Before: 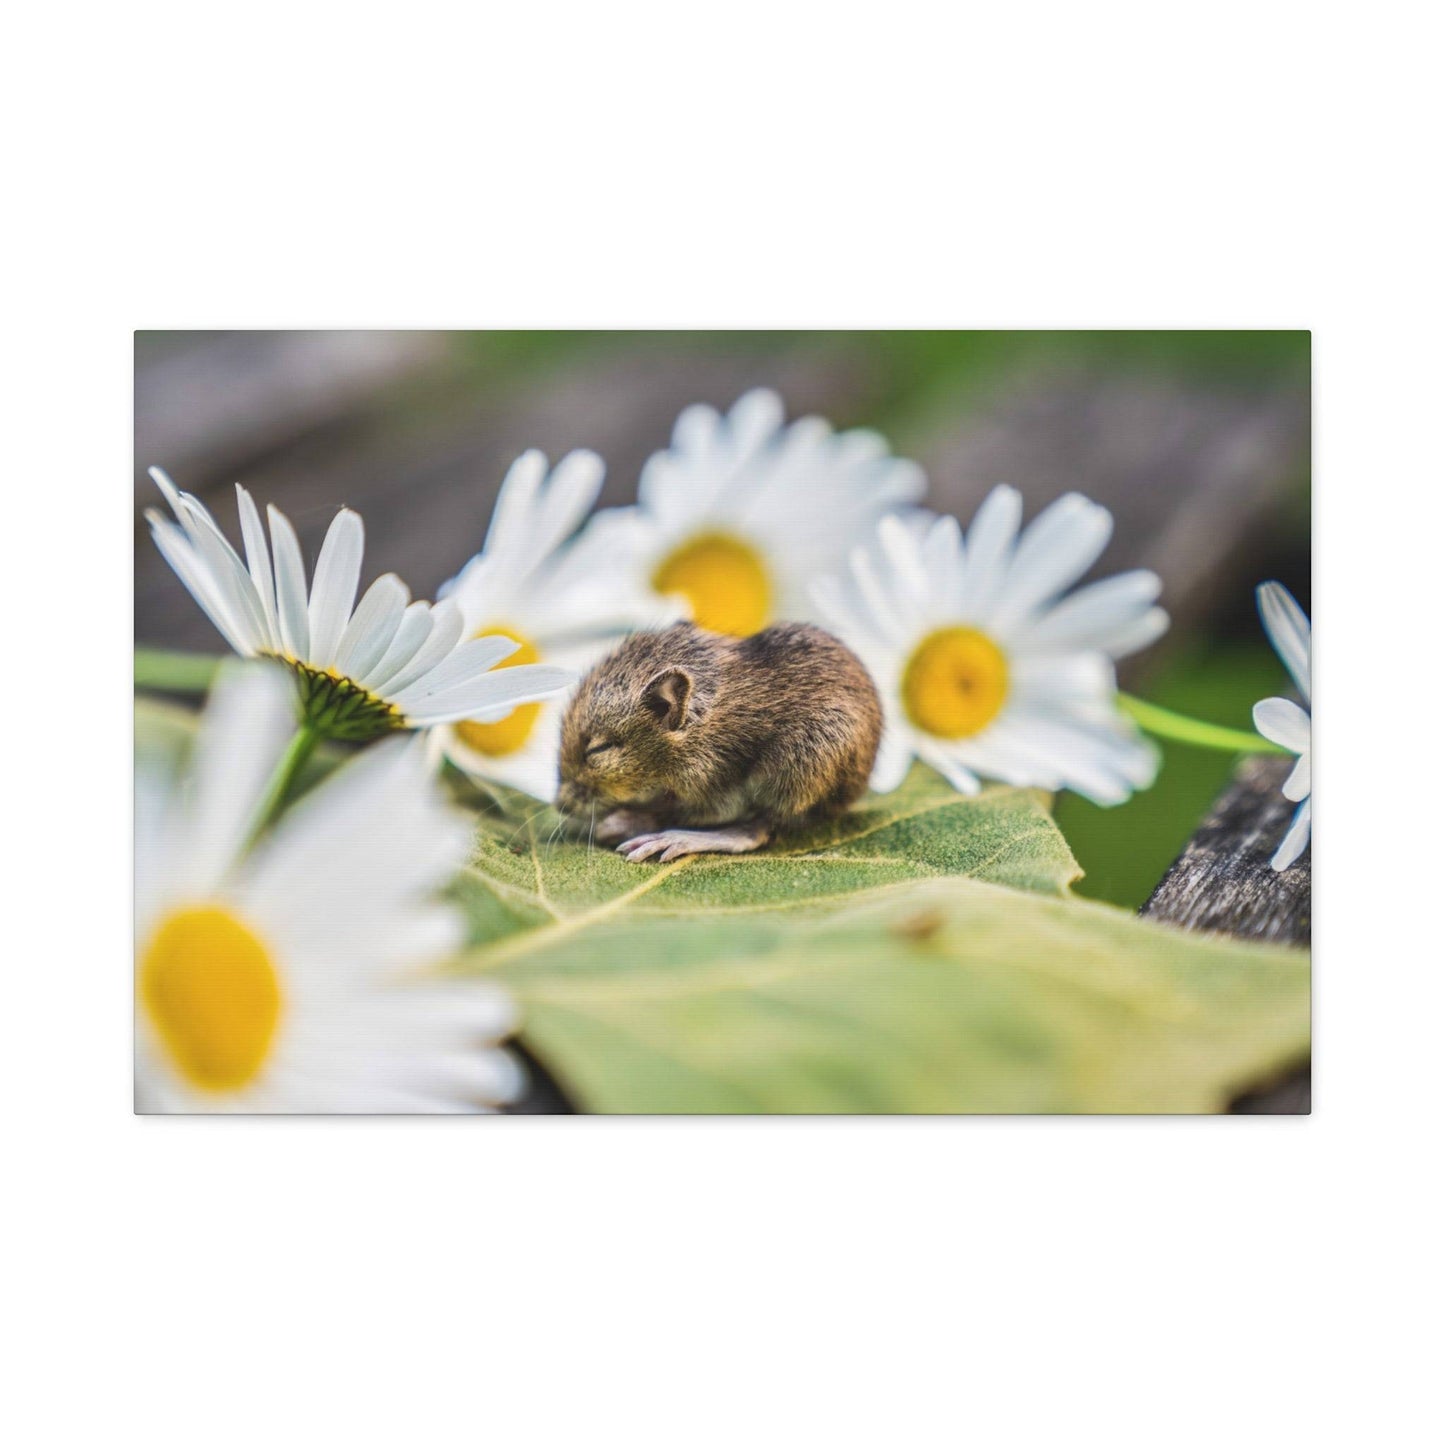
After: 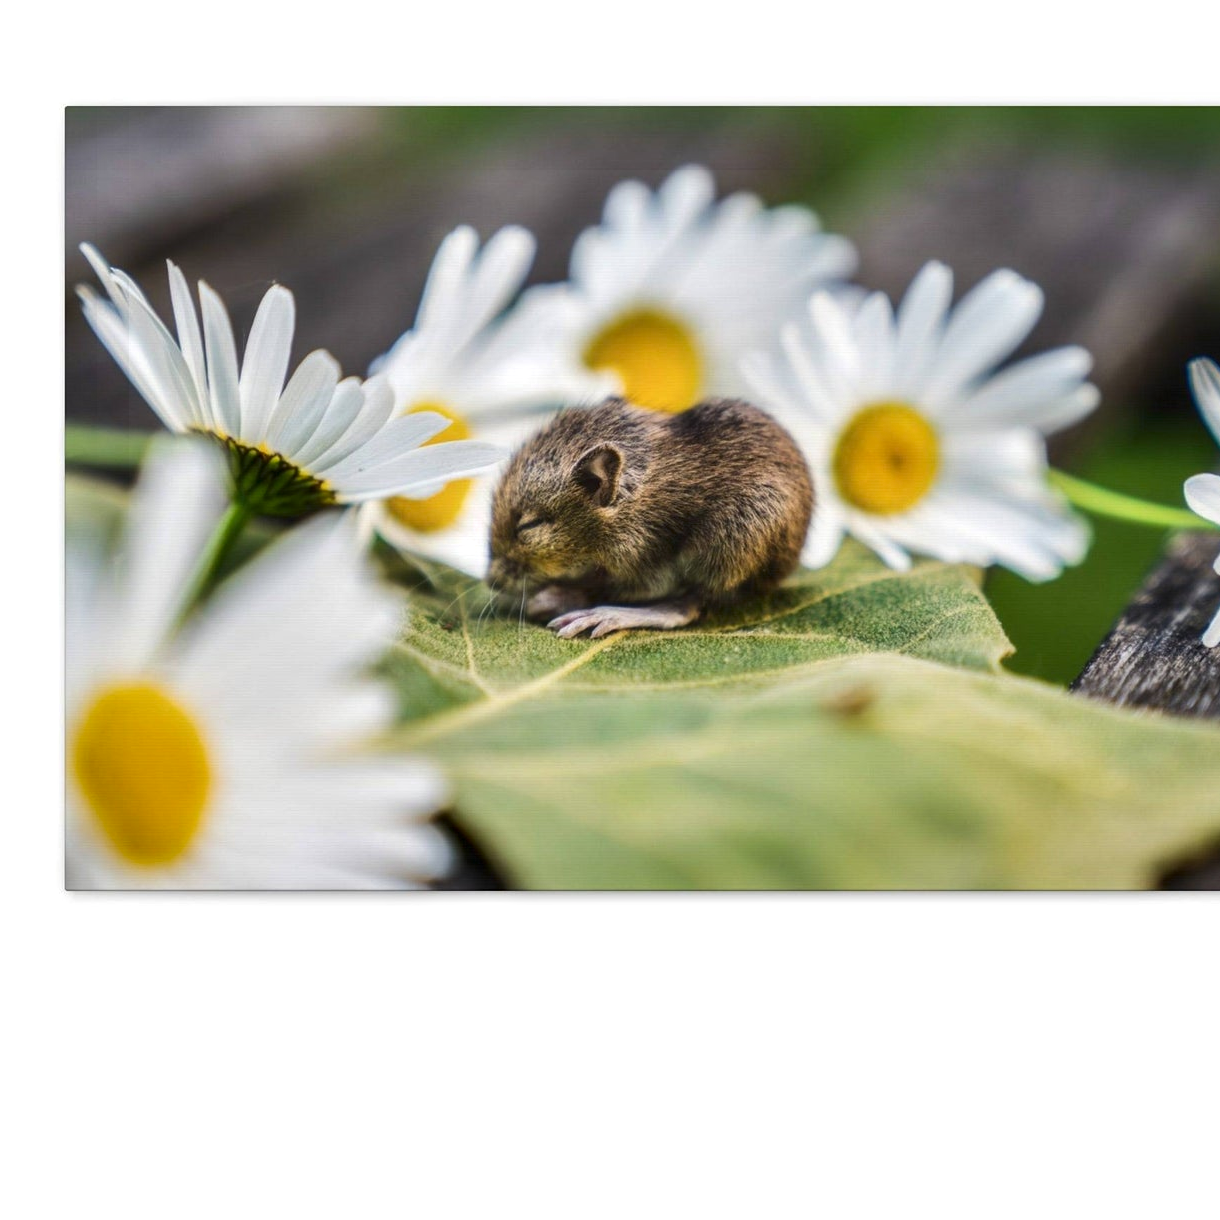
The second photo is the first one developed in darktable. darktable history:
crop and rotate: left 4.842%, top 15.51%, right 10.668%
contrast brightness saturation: brightness -0.09
contrast equalizer: y [[0.579, 0.58, 0.505, 0.5, 0.5, 0.5], [0.5 ×6], [0.5 ×6], [0 ×6], [0 ×6]]
